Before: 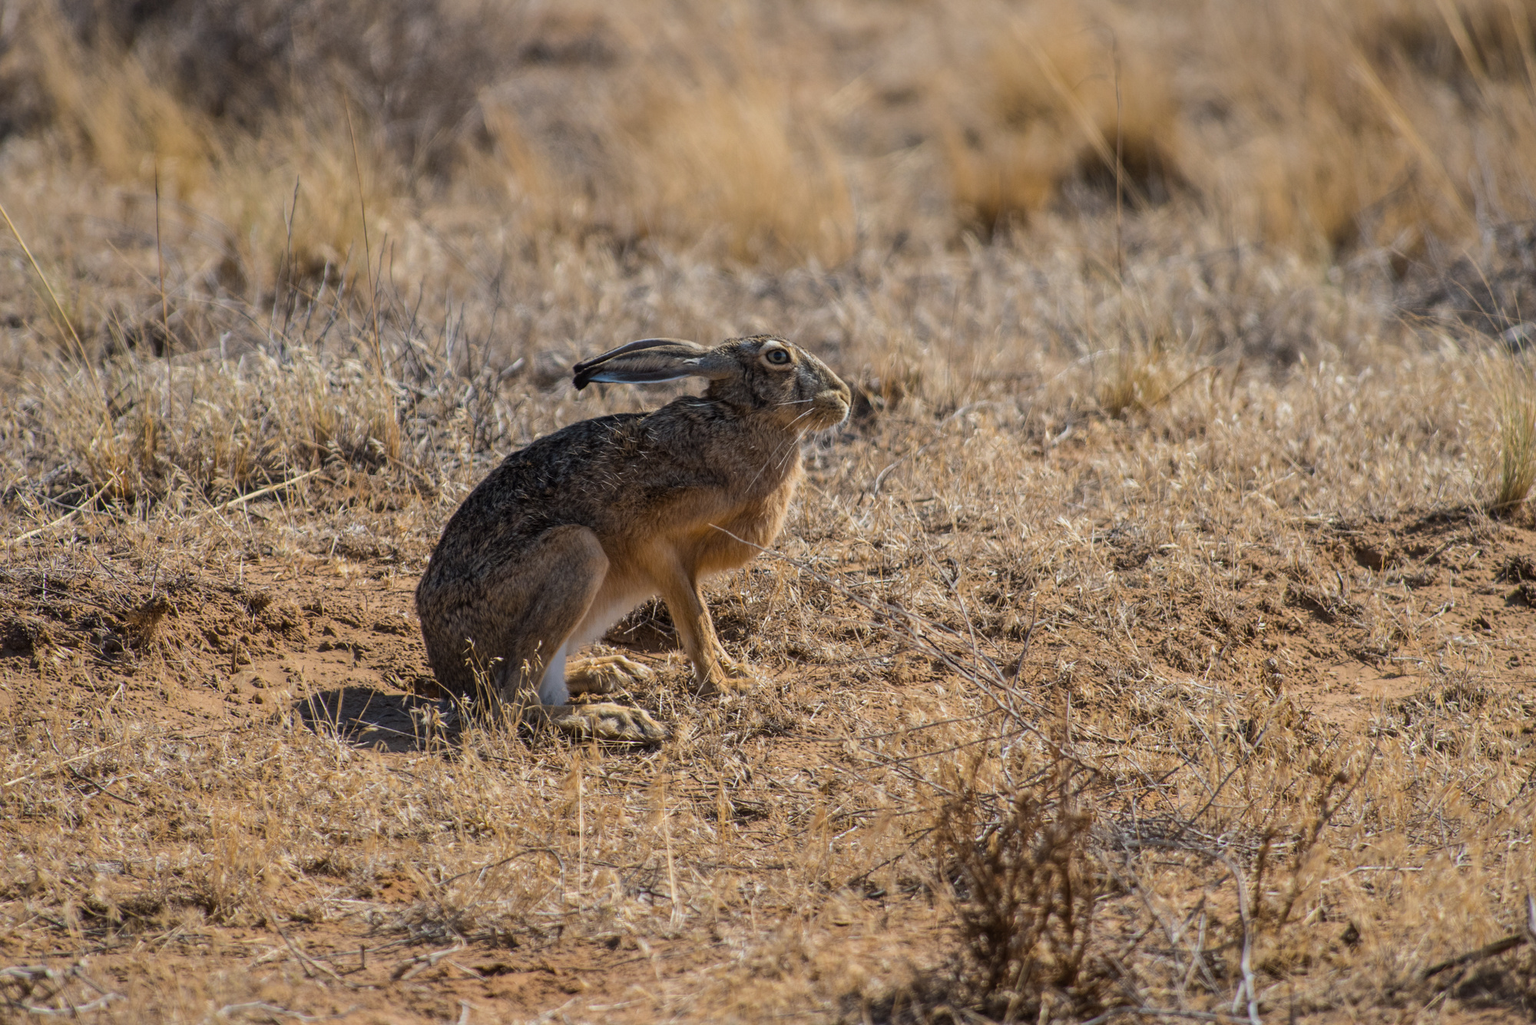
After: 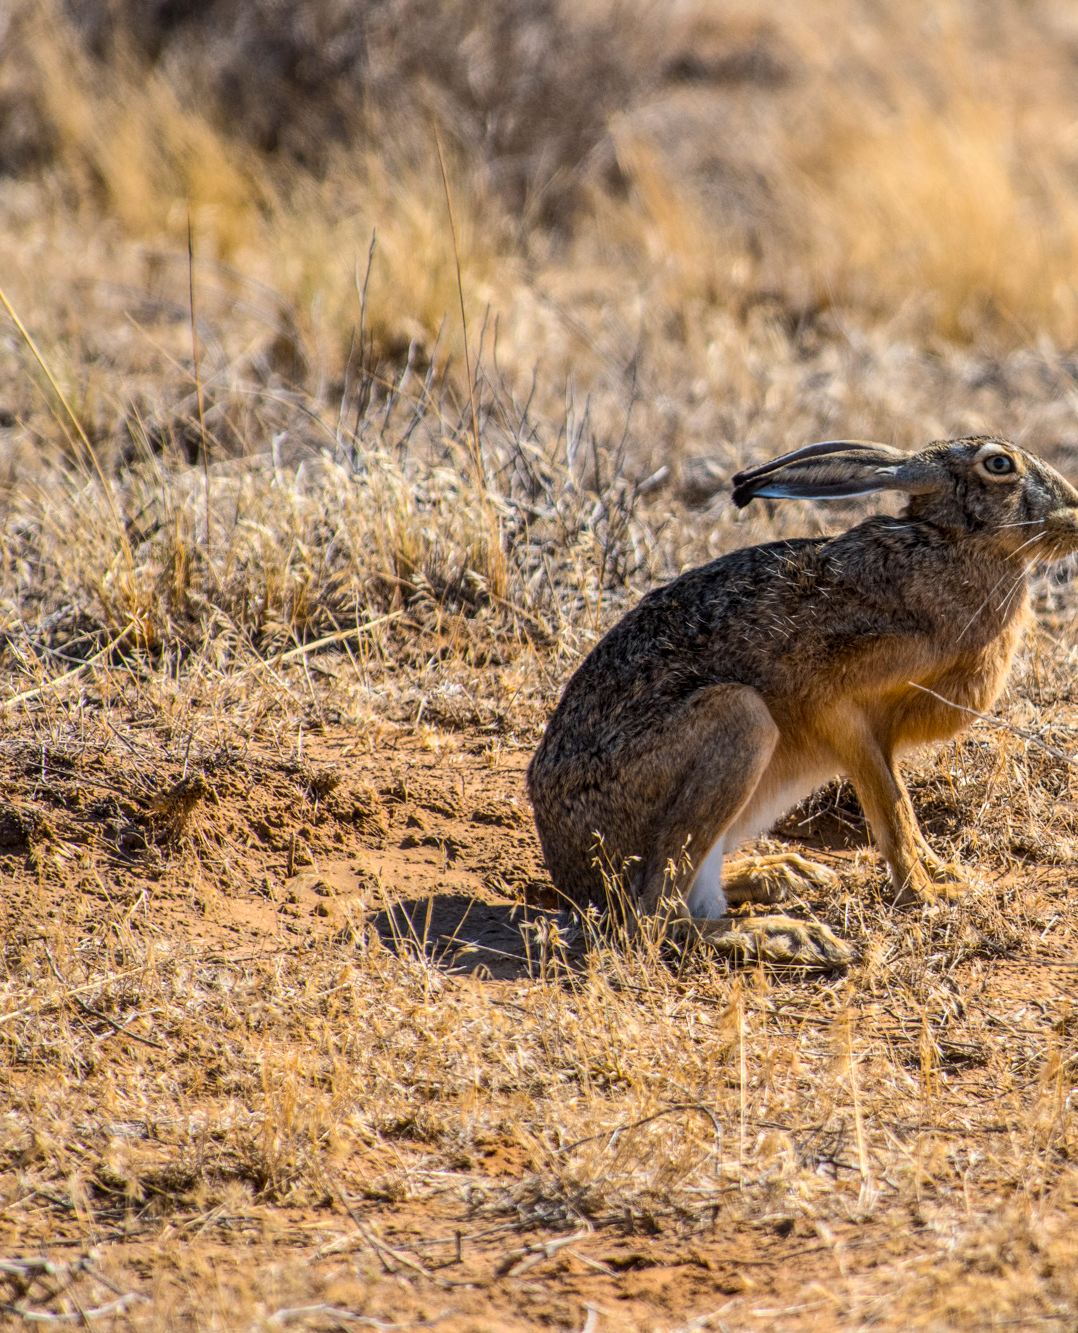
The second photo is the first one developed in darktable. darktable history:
crop: left 0.741%, right 45.358%, bottom 0.084%
contrast brightness saturation: contrast 0.203, brightness 0.16, saturation 0.22
local contrast: detail 130%
color balance rgb: shadows lift › hue 84.75°, linear chroma grading › global chroma 0.399%, perceptual saturation grading › global saturation 16.034%
